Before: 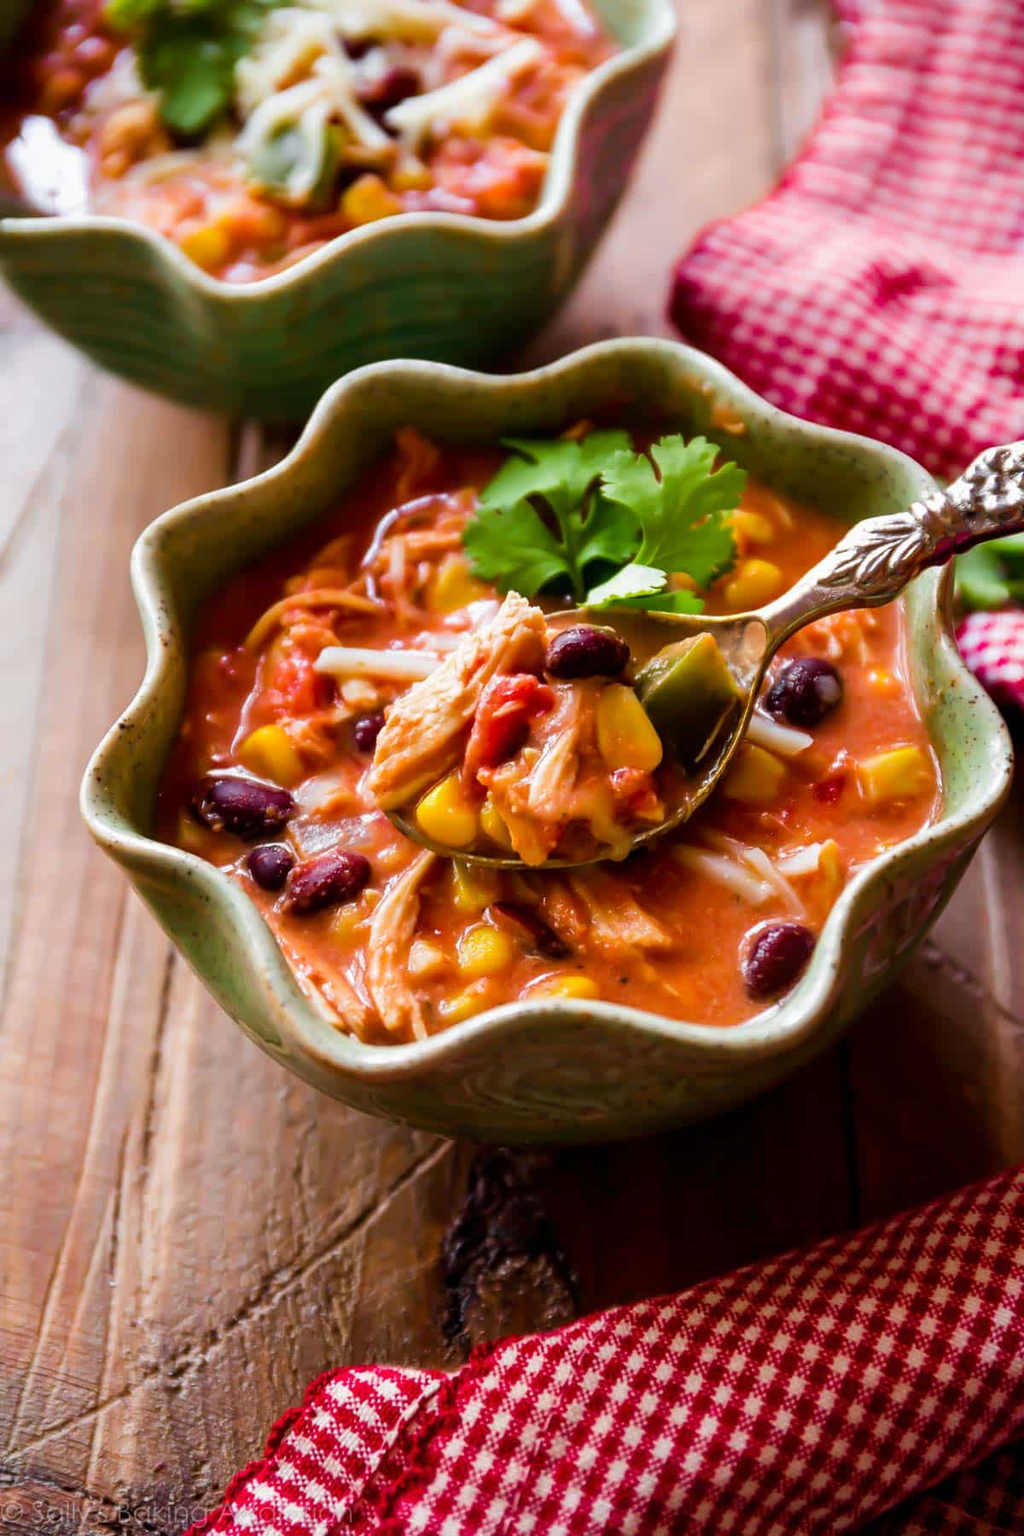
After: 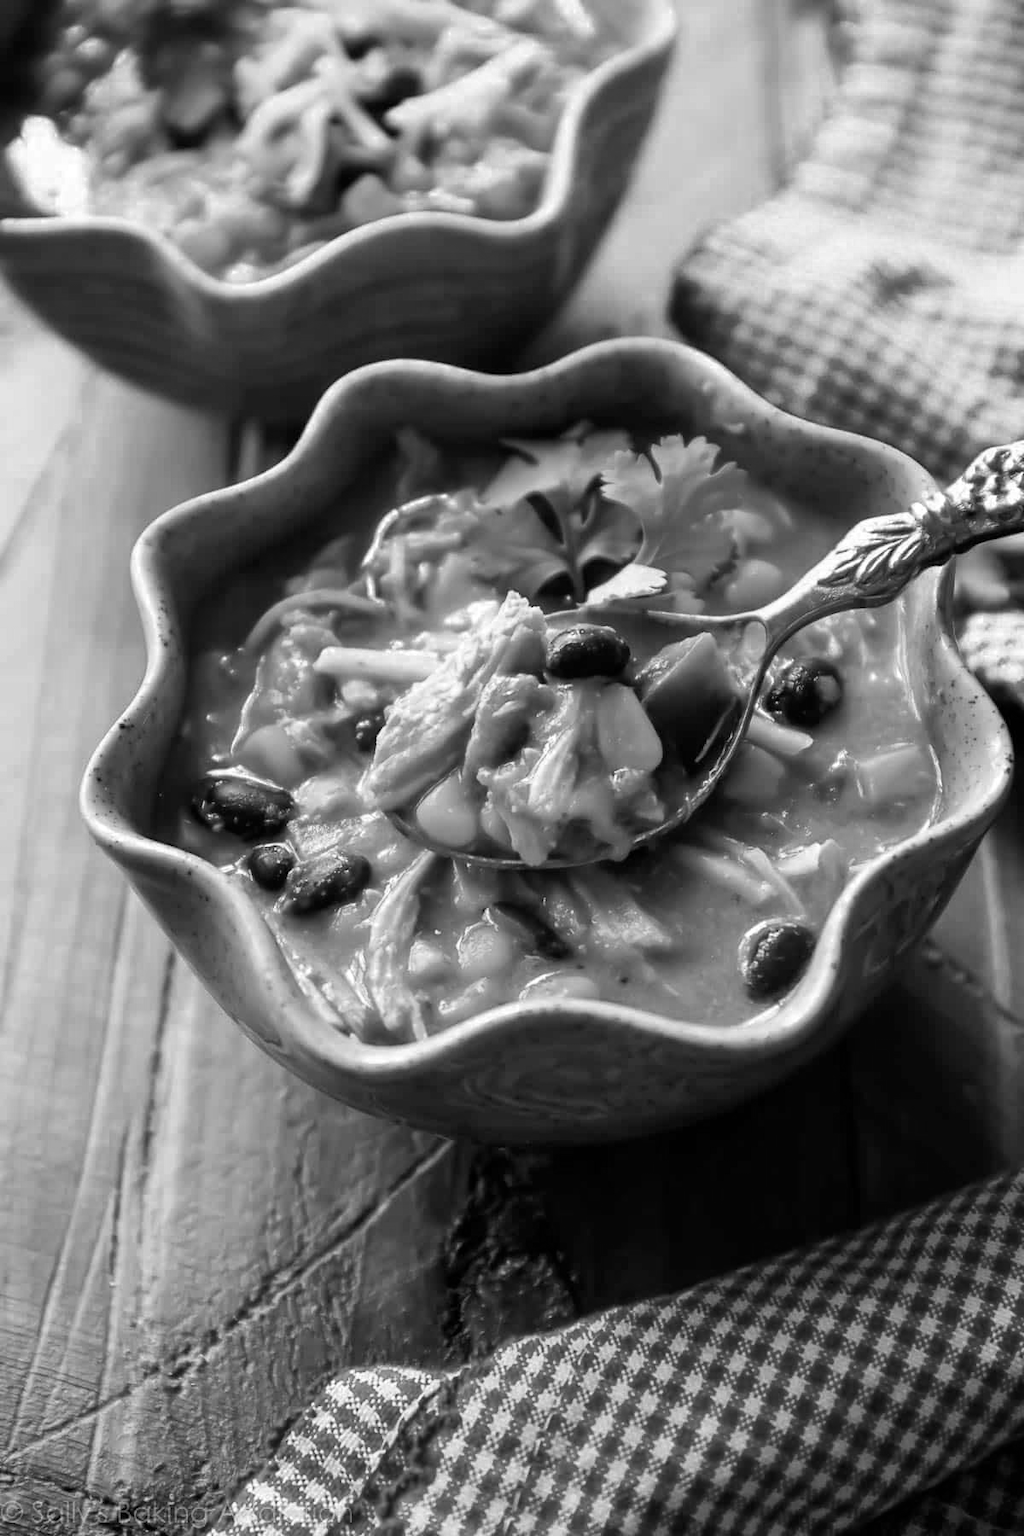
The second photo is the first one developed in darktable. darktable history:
color correction: highlights a* 4.31, highlights b* 4.93, shadows a* -8.11, shadows b* 4.8
color zones: curves: ch0 [(0, 0.613) (0.01, 0.613) (0.245, 0.448) (0.498, 0.529) (0.642, 0.665) (0.879, 0.777) (0.99, 0.613)]; ch1 [(0, 0) (0.143, 0) (0.286, 0) (0.429, 0) (0.571, 0) (0.714, 0) (0.857, 0)]
